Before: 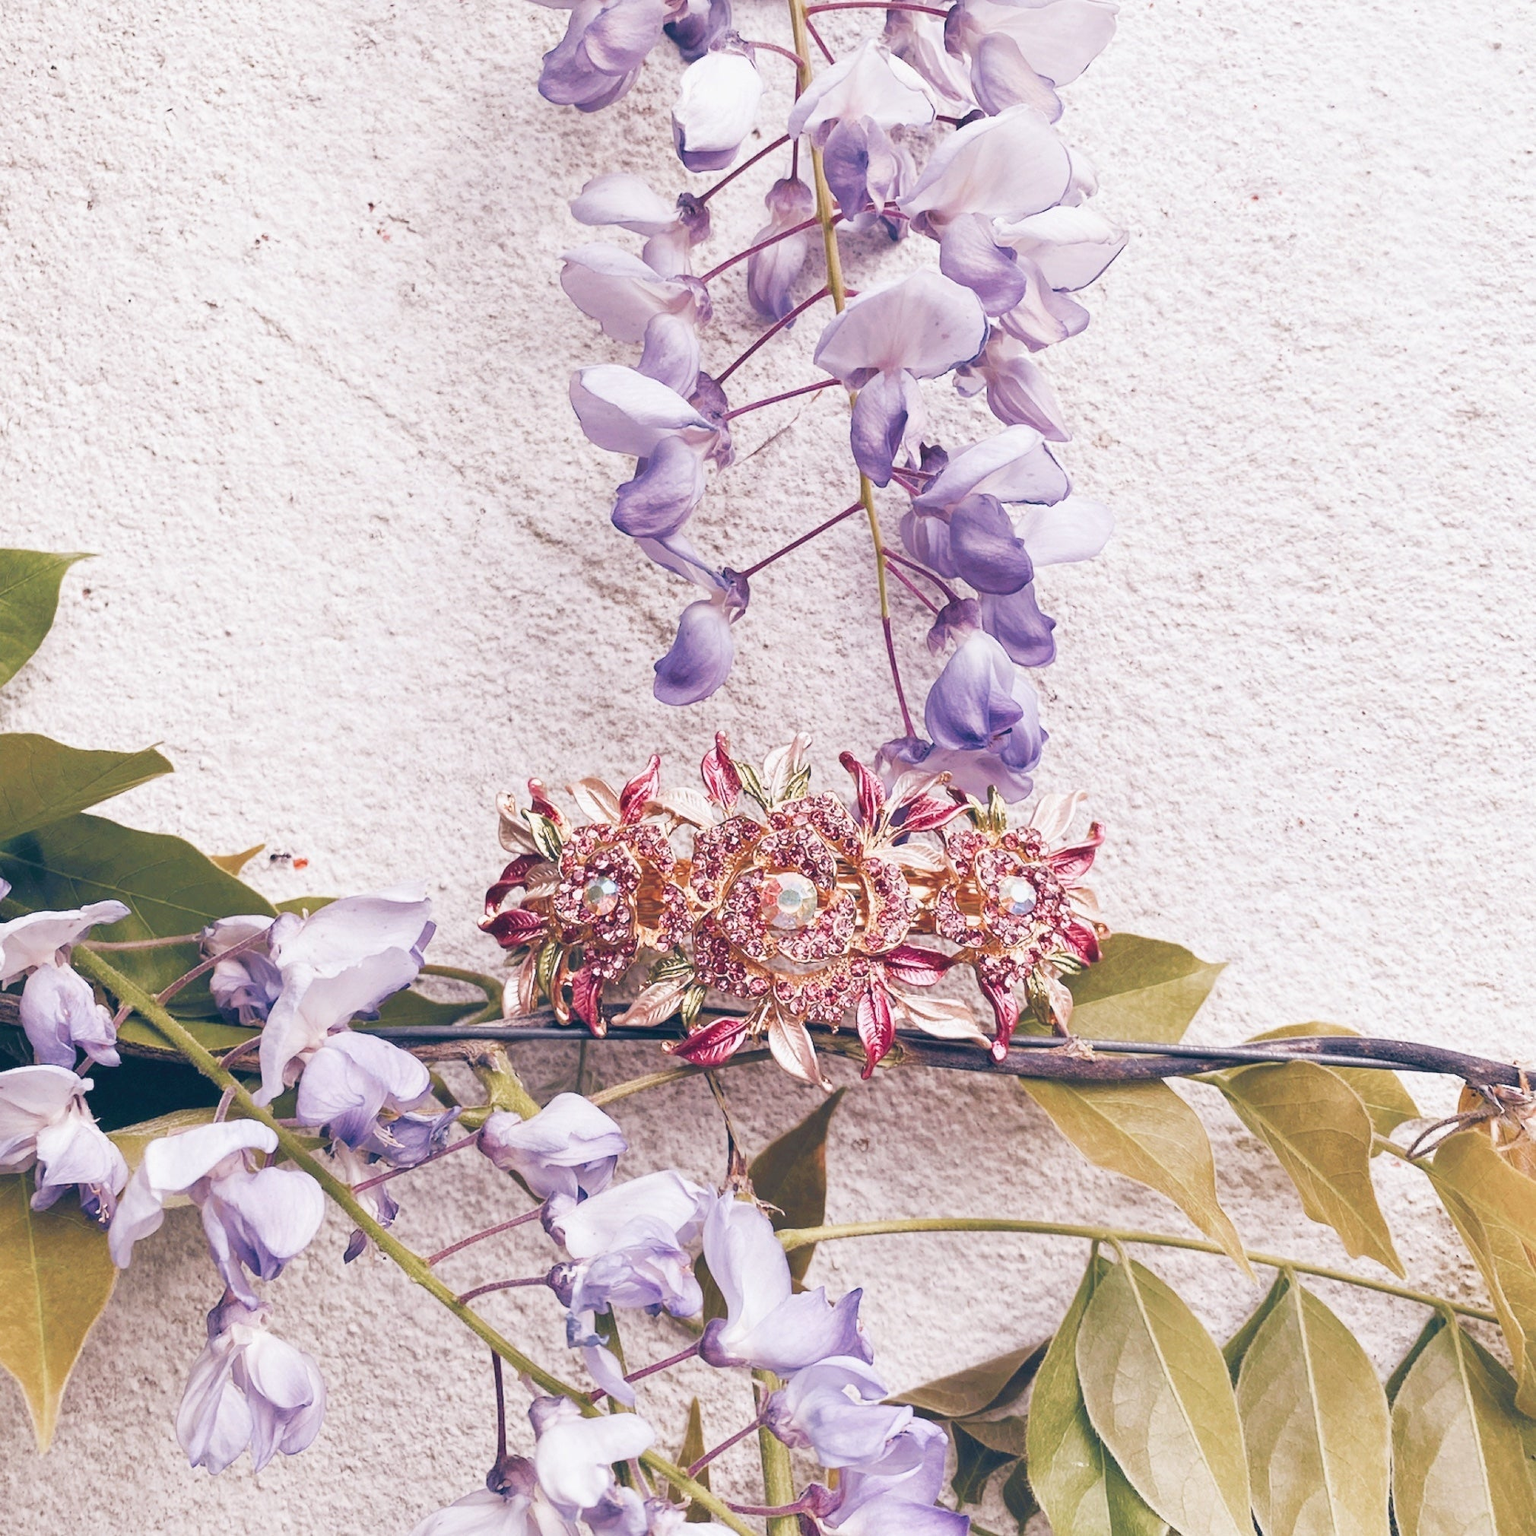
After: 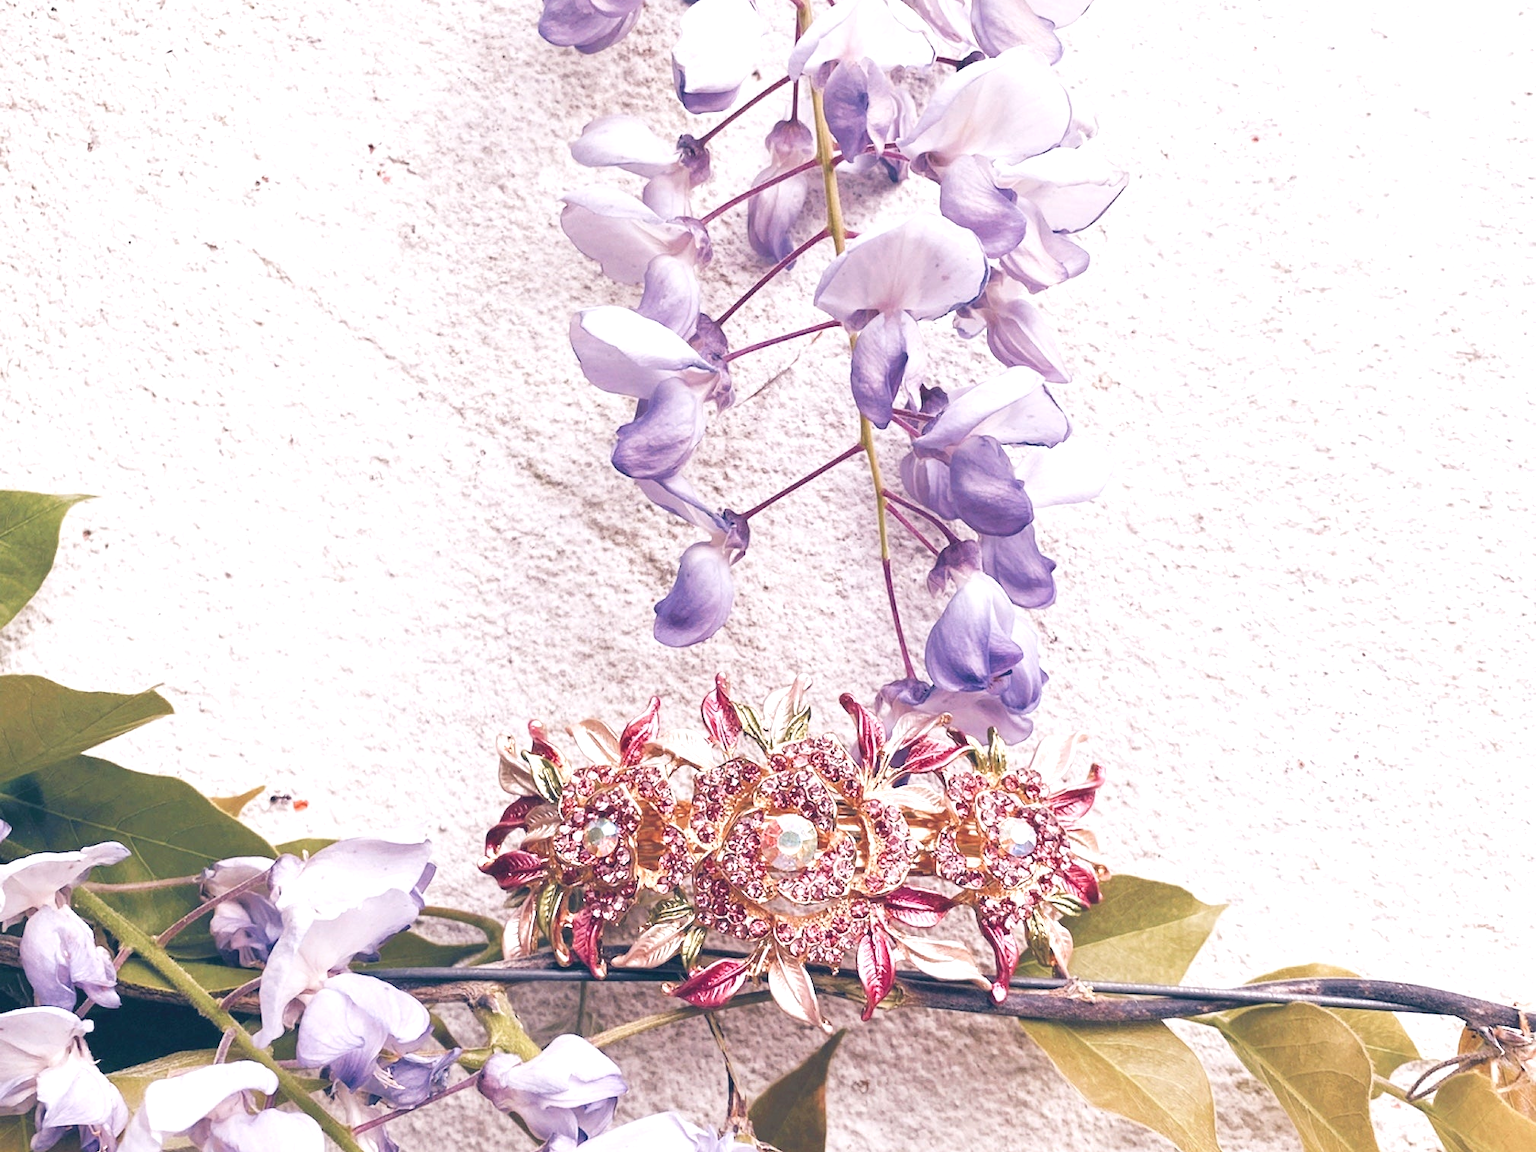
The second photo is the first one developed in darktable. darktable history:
color balance rgb: perceptual saturation grading › global saturation -3%
crop: top 3.857%, bottom 21.132%
exposure: black level correction 0, exposure 0.4 EV, compensate exposure bias true, compensate highlight preservation false
